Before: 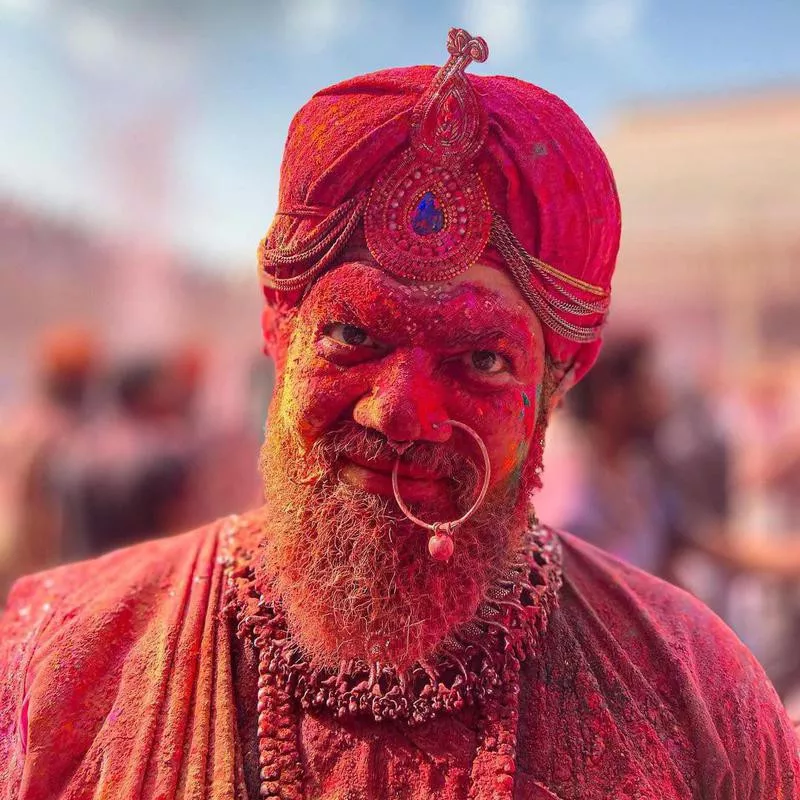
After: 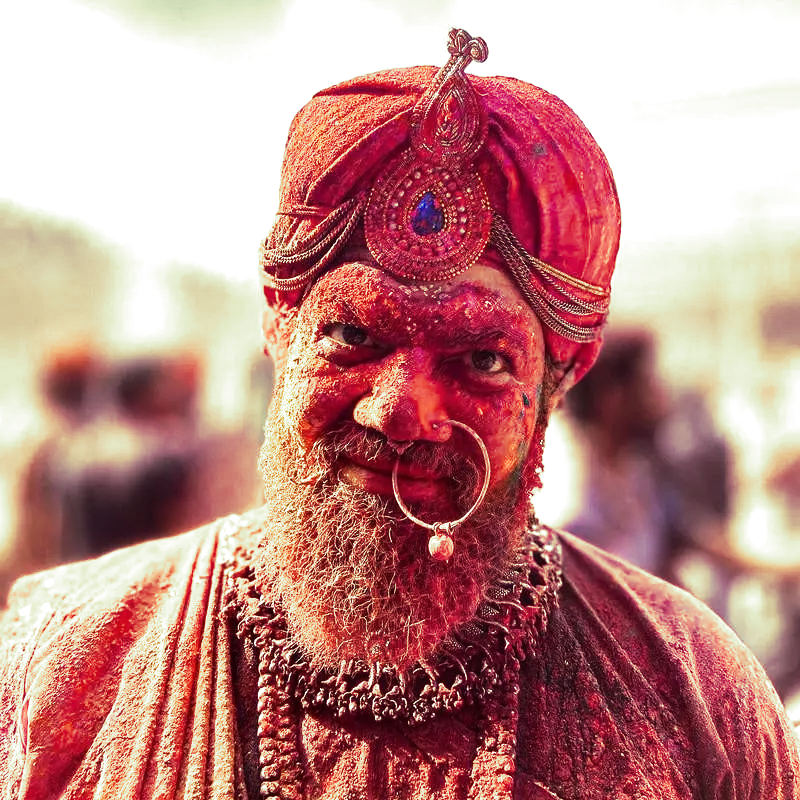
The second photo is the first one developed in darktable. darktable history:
tone equalizer: -8 EV -1.08 EV, -7 EV -1.01 EV, -6 EV -0.867 EV, -5 EV -0.578 EV, -3 EV 0.578 EV, -2 EV 0.867 EV, -1 EV 1.01 EV, +0 EV 1.08 EV, edges refinement/feathering 500, mask exposure compensation -1.57 EV, preserve details no
split-toning: shadows › hue 290.82°, shadows › saturation 0.34, highlights › saturation 0.38, balance 0, compress 50%
